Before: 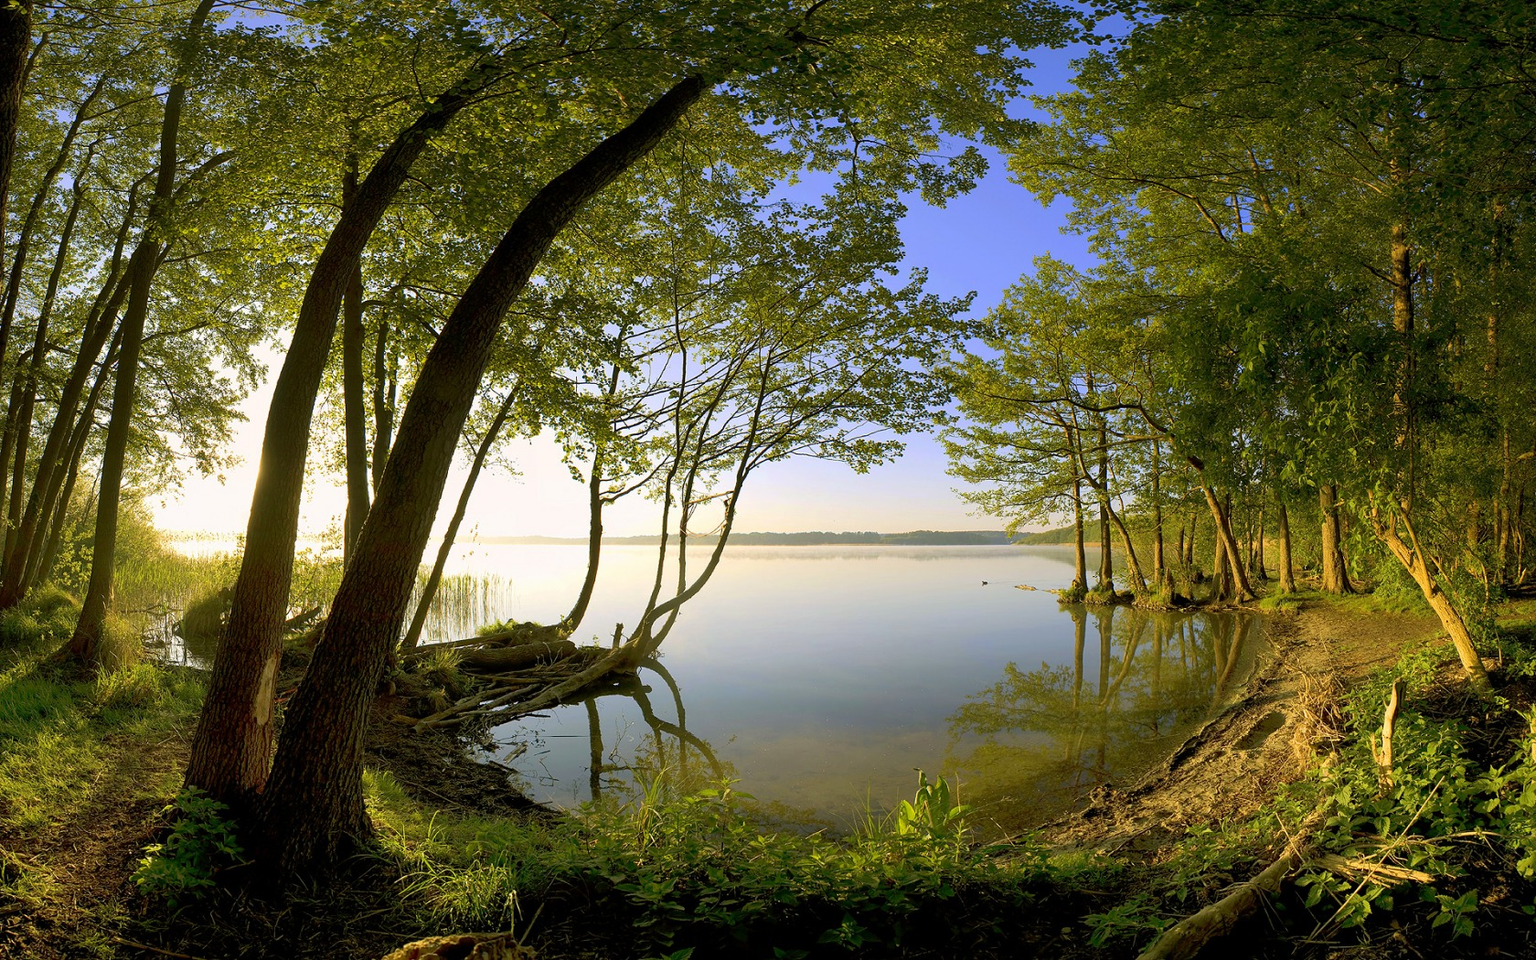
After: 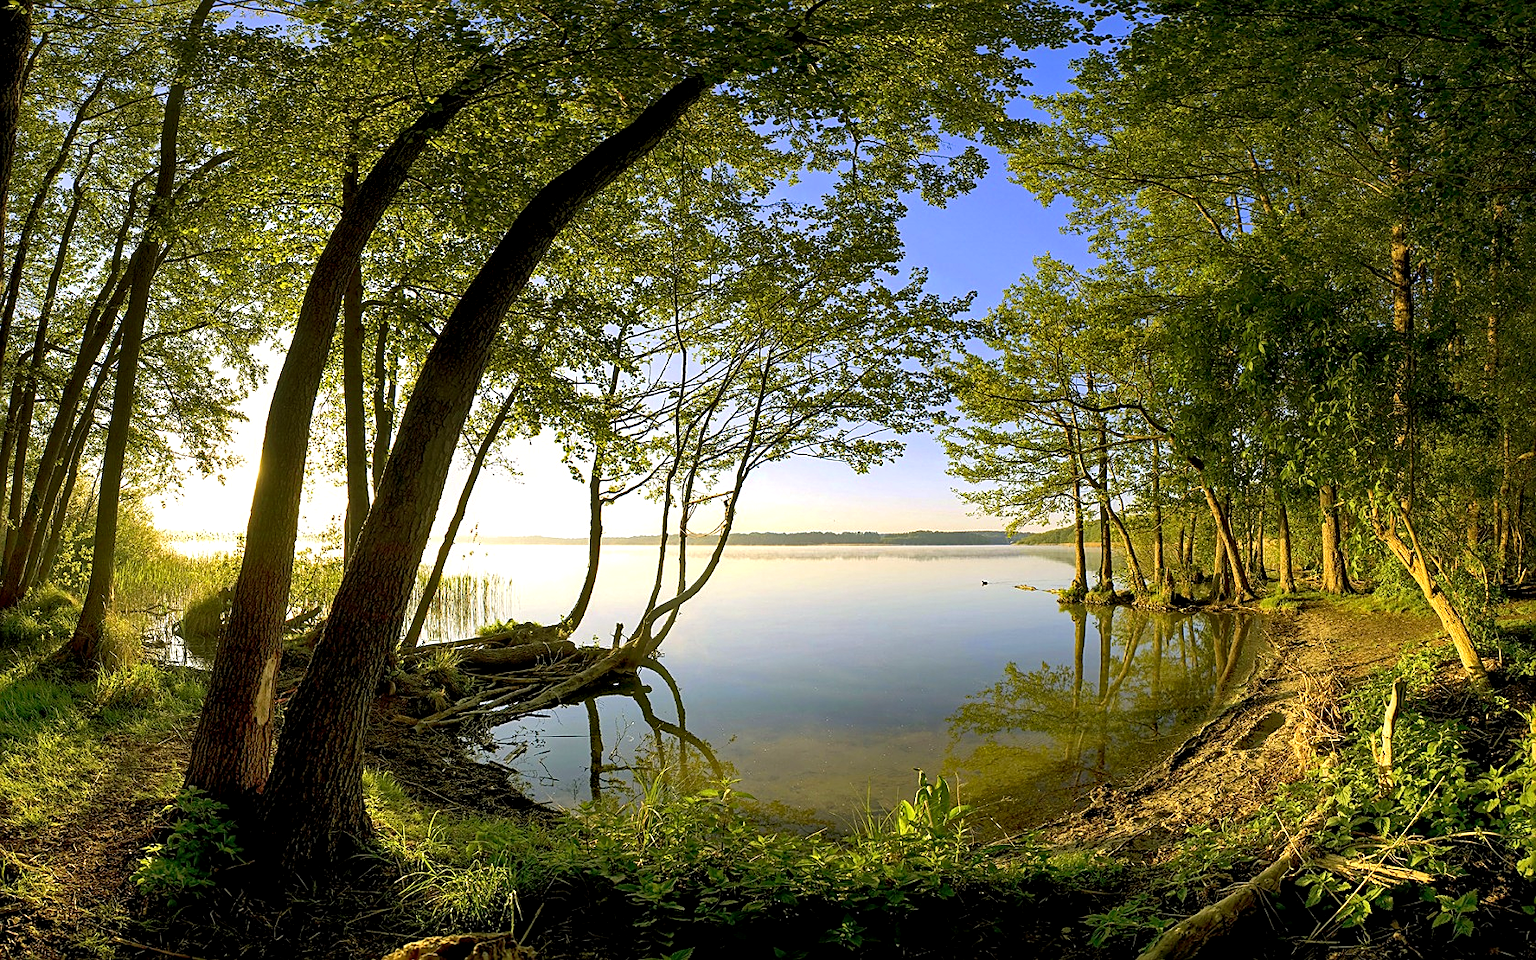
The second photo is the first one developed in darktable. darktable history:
local contrast: detail 135%, midtone range 0.744
color correction: highlights b* -0.027, saturation 1.12
sharpen: amount 0.499
haze removal: compatibility mode true, adaptive false
